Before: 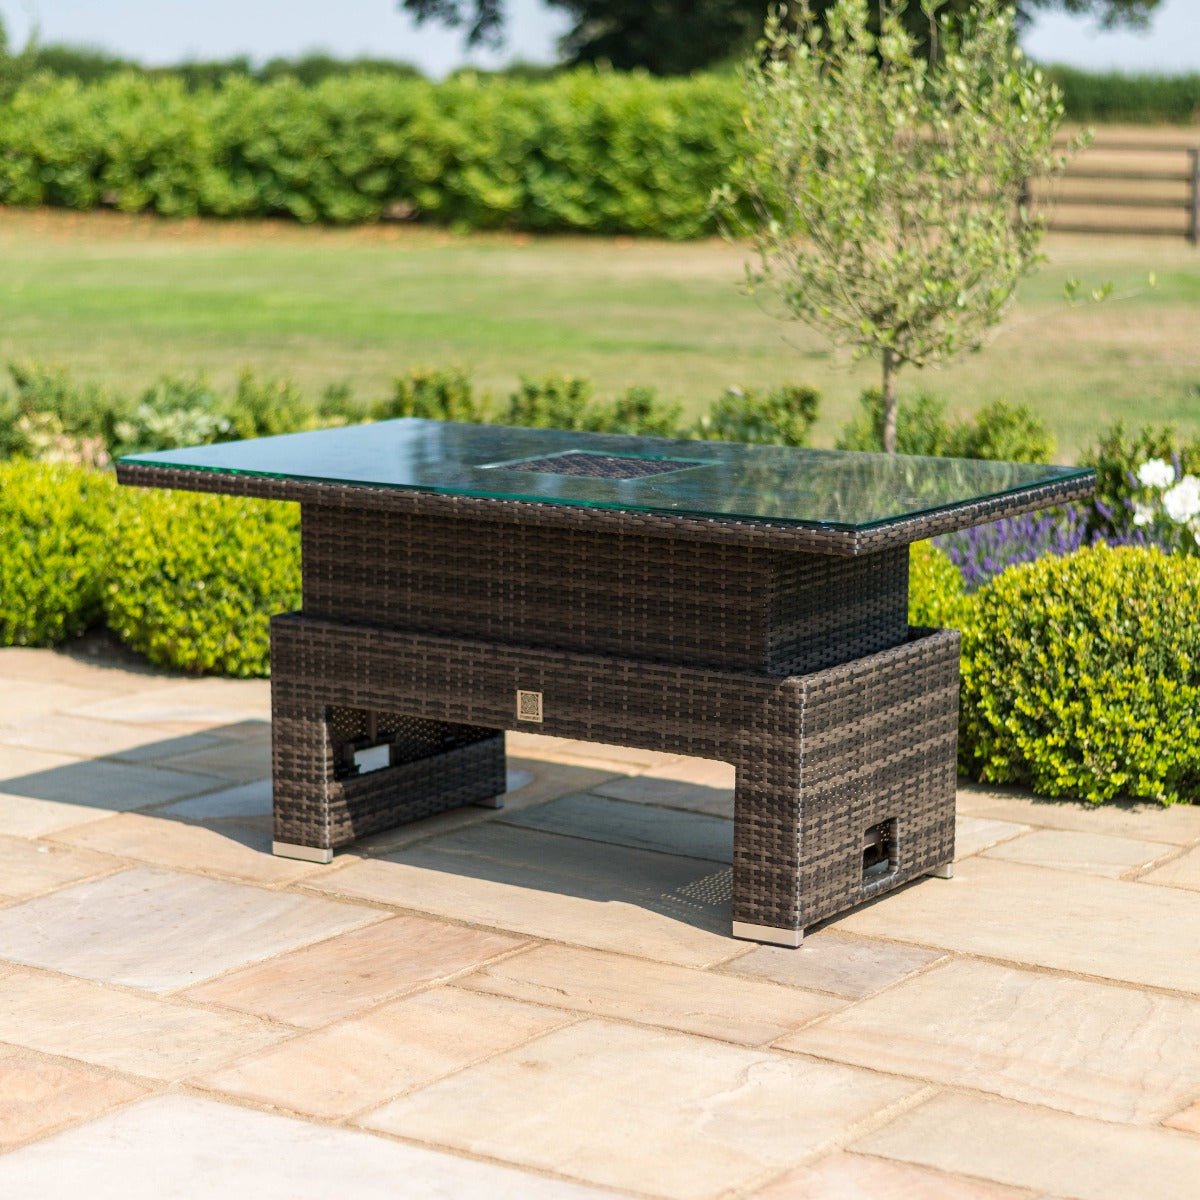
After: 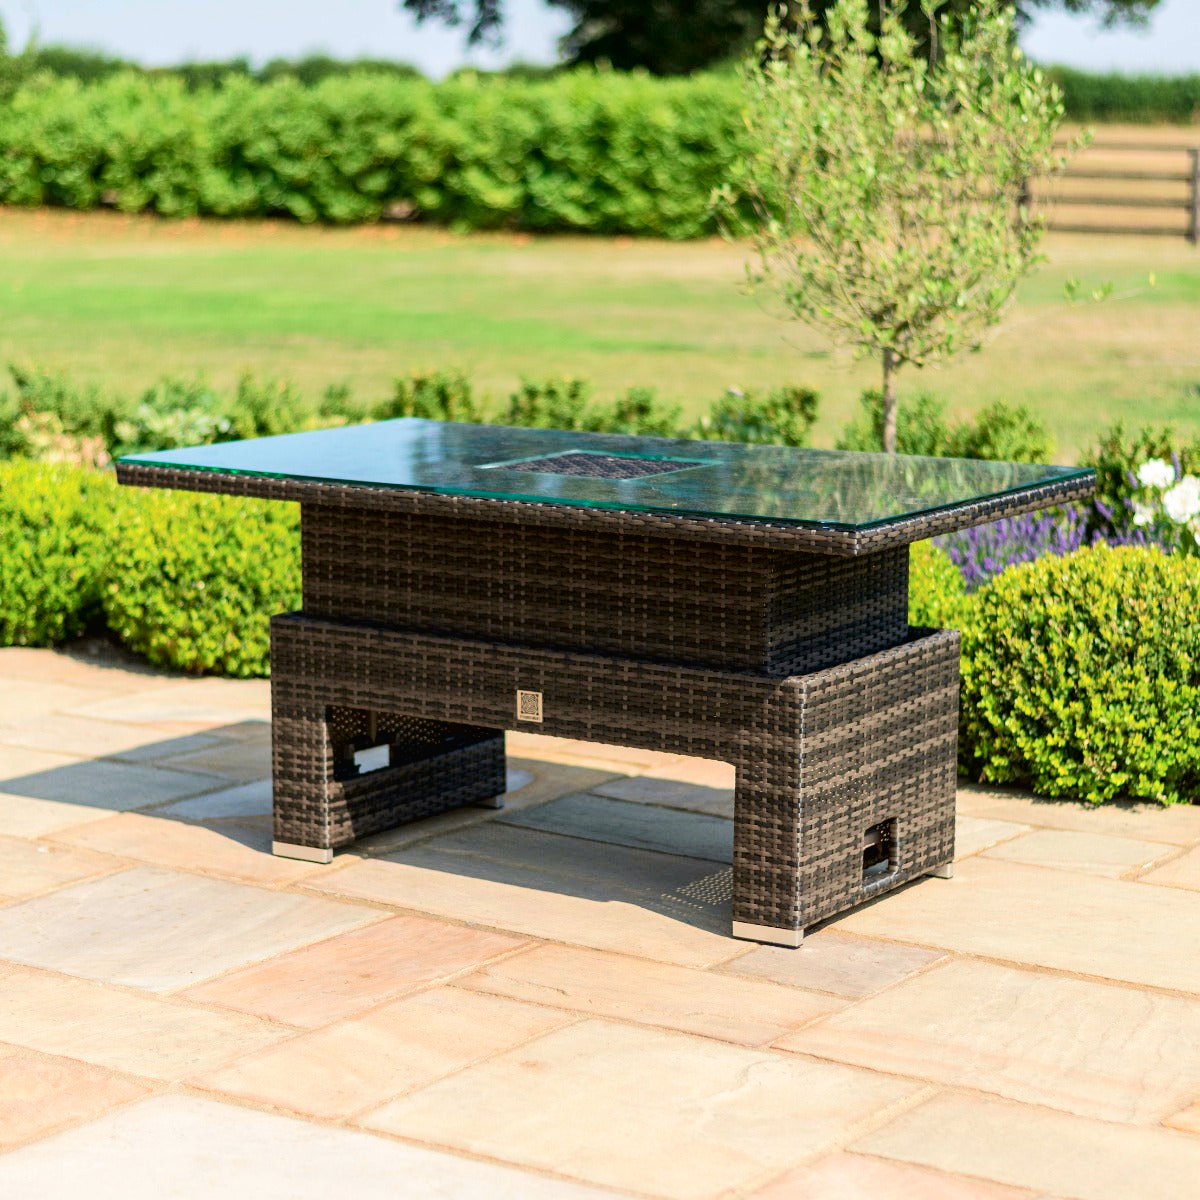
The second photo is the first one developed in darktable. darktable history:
tone equalizer: on, module defaults
tone curve: curves: ch0 [(0, 0.013) (0.054, 0.018) (0.205, 0.191) (0.289, 0.292) (0.39, 0.424) (0.493, 0.551) (0.666, 0.743) (0.795, 0.841) (1, 0.998)]; ch1 [(0, 0) (0.385, 0.343) (0.439, 0.415) (0.494, 0.495) (0.501, 0.501) (0.51, 0.509) (0.54, 0.552) (0.586, 0.614) (0.66, 0.706) (0.783, 0.804) (1, 1)]; ch2 [(0, 0) (0.32, 0.281) (0.403, 0.399) (0.441, 0.428) (0.47, 0.469) (0.498, 0.496) (0.524, 0.538) (0.566, 0.579) (0.633, 0.665) (0.7, 0.711) (1, 1)], color space Lab, independent channels, preserve colors none
